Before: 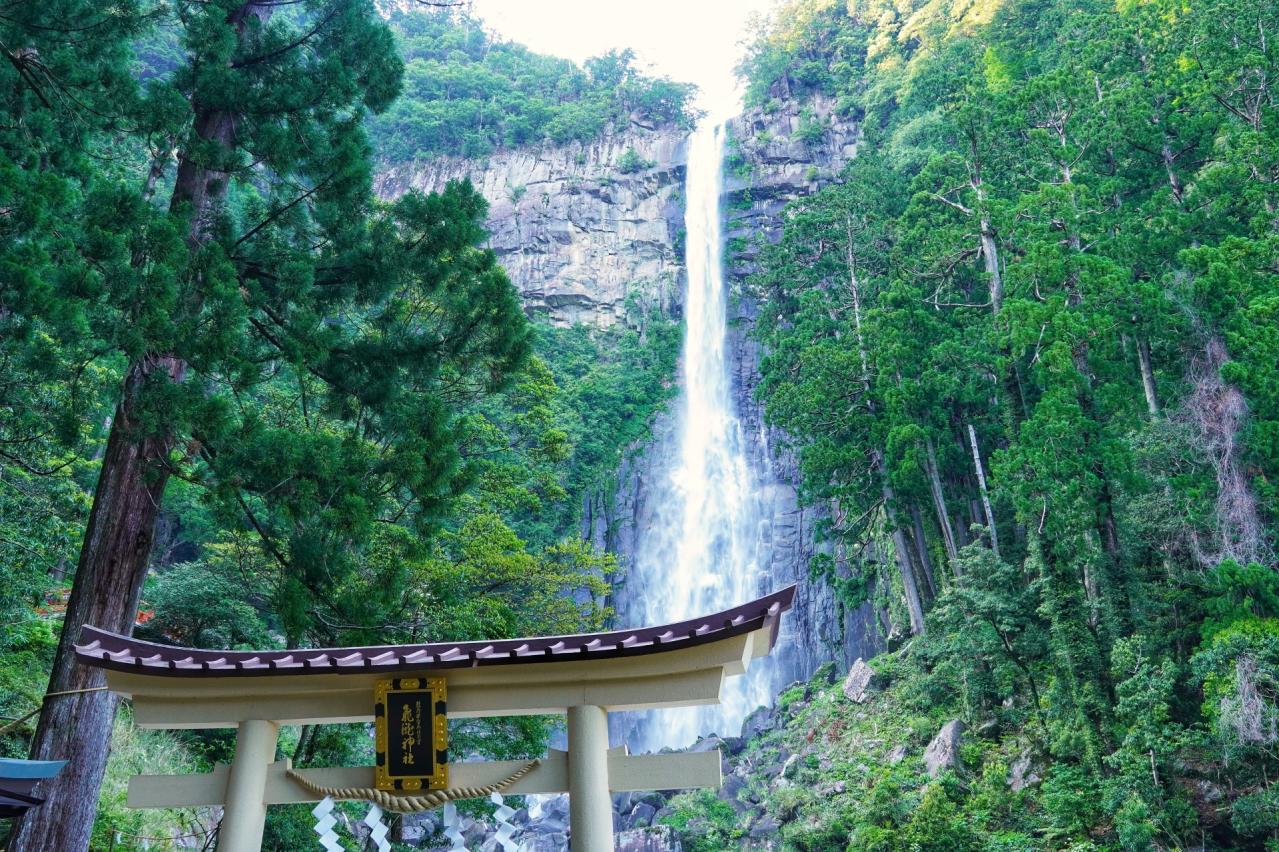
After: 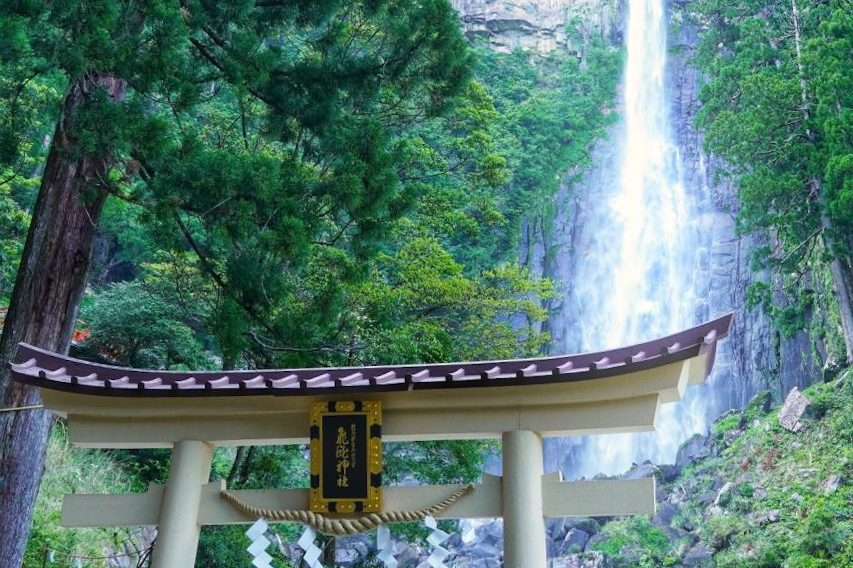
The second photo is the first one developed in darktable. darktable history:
crop and rotate: angle -0.82°, left 3.85%, top 31.828%, right 27.992%
bloom: size 16%, threshold 98%, strength 20%
